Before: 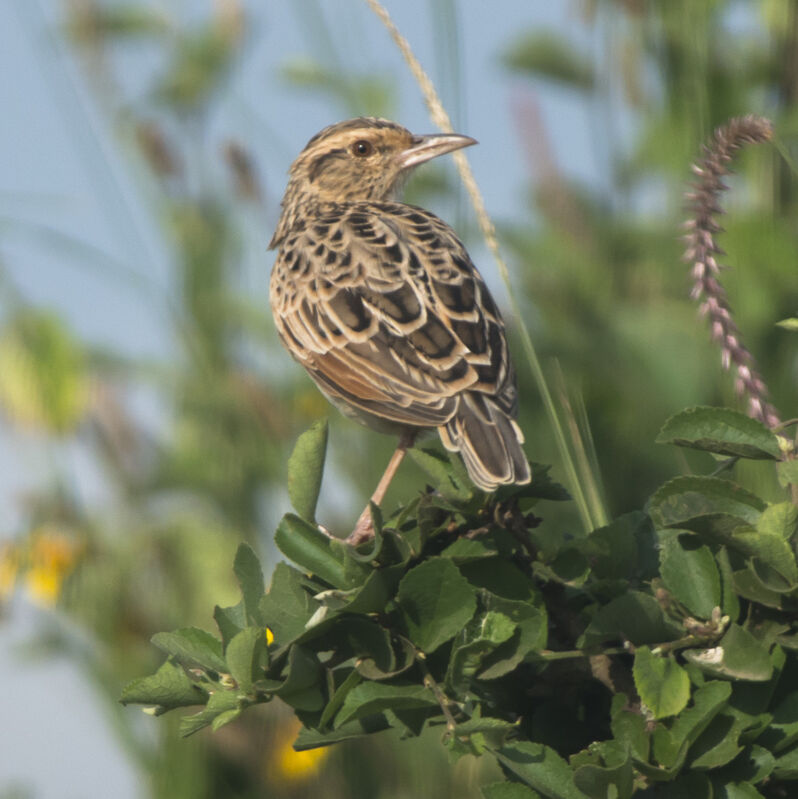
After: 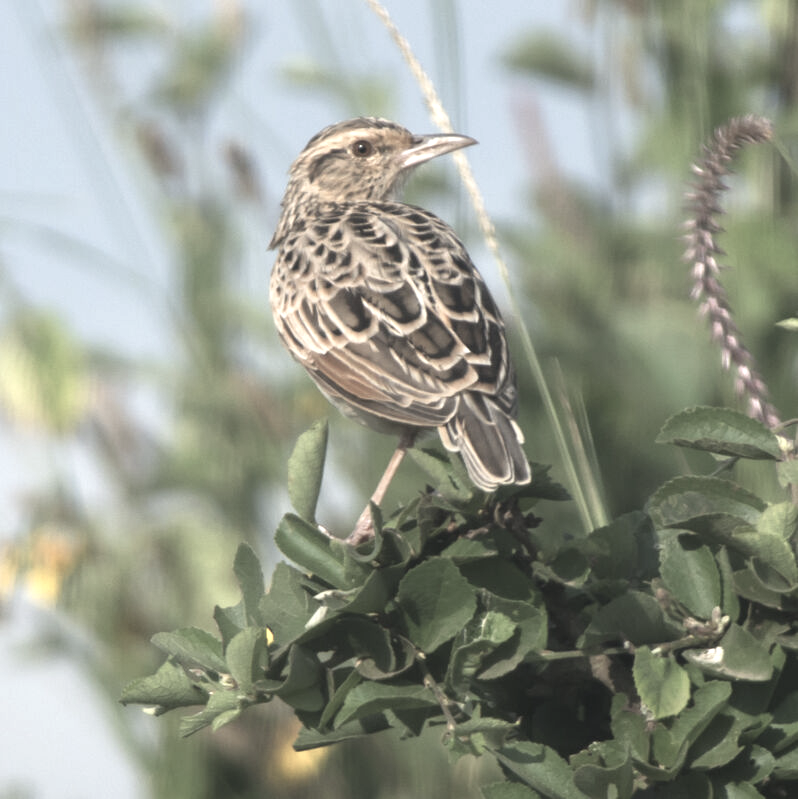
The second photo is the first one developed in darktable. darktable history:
color balance rgb: linear chroma grading › global chroma -16.06%, perceptual saturation grading › global saturation -32.85%, global vibrance -23.56%
exposure: exposure 0.661 EV, compensate highlight preservation false
